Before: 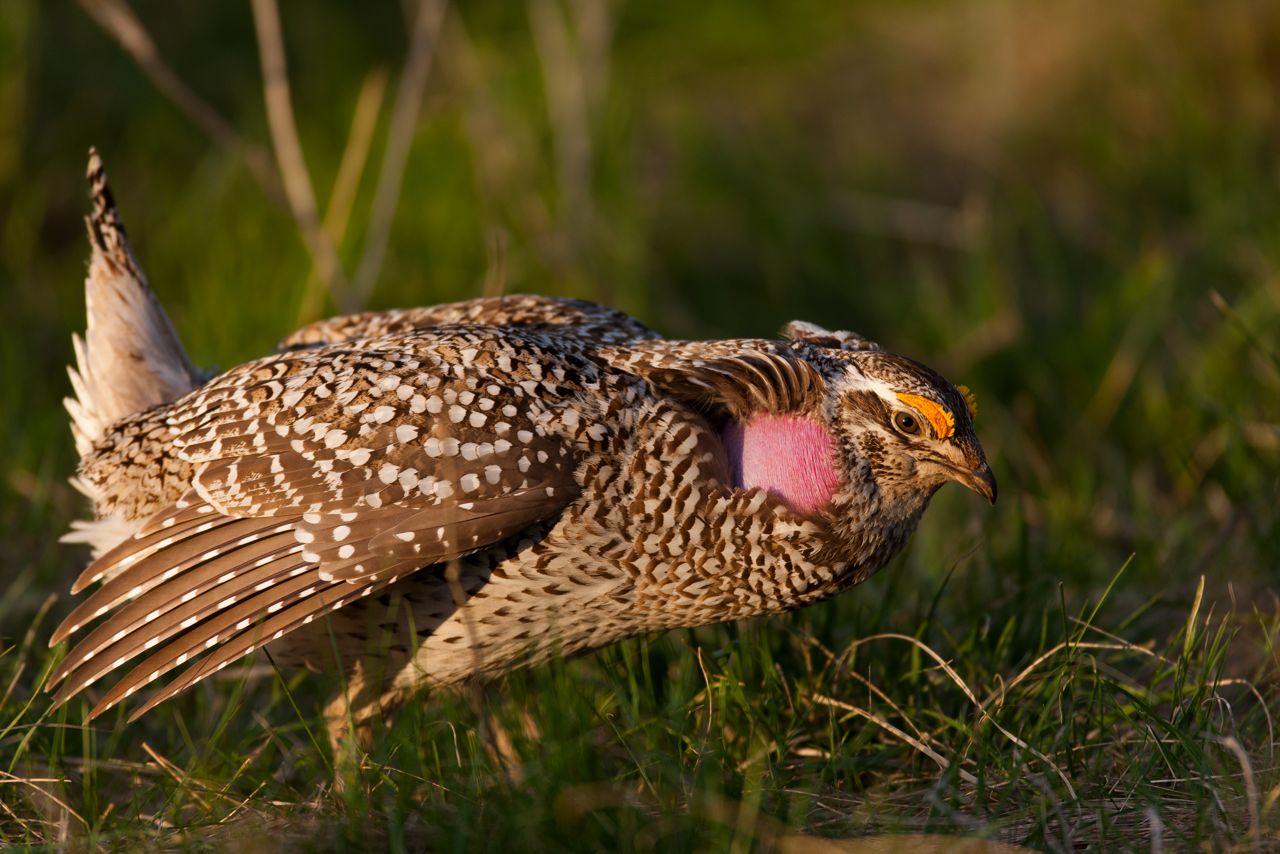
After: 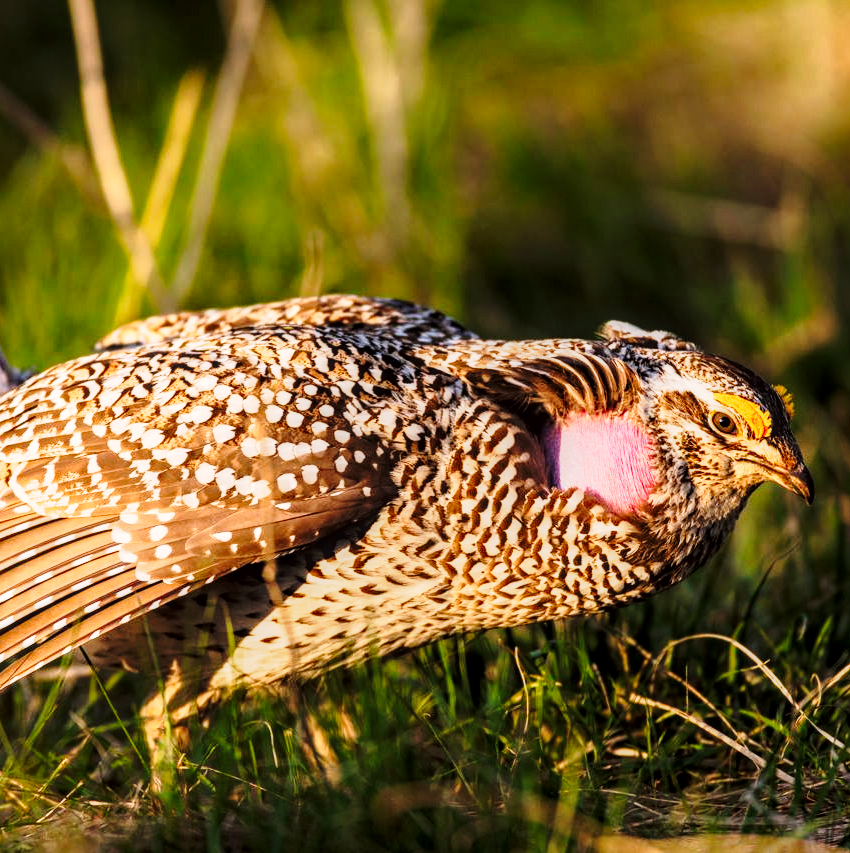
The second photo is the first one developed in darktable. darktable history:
crop and rotate: left 14.304%, right 19.266%
tone equalizer: -8 EV -1.1 EV, -7 EV -1.04 EV, -6 EV -0.855 EV, -5 EV -0.588 EV, -3 EV 0.554 EV, -2 EV 0.884 EV, -1 EV 0.985 EV, +0 EV 1.06 EV
tone curve: curves: ch0 [(0.013, 0) (0.061, 0.068) (0.239, 0.256) (0.502, 0.505) (0.683, 0.676) (0.761, 0.773) (0.858, 0.858) (0.987, 0.945)]; ch1 [(0, 0) (0.172, 0.123) (0.304, 0.267) (0.414, 0.395) (0.472, 0.473) (0.502, 0.508) (0.521, 0.528) (0.583, 0.595) (0.654, 0.673) (0.728, 0.761) (1, 1)]; ch2 [(0, 0) (0.411, 0.424) (0.485, 0.476) (0.502, 0.502) (0.553, 0.557) (0.57, 0.576) (1, 1)], color space Lab, independent channels, preserve colors none
local contrast: highlights 28%, detail 130%
base curve: curves: ch0 [(0, 0) (0.028, 0.03) (0.121, 0.232) (0.46, 0.748) (0.859, 0.968) (1, 1)], preserve colors none
